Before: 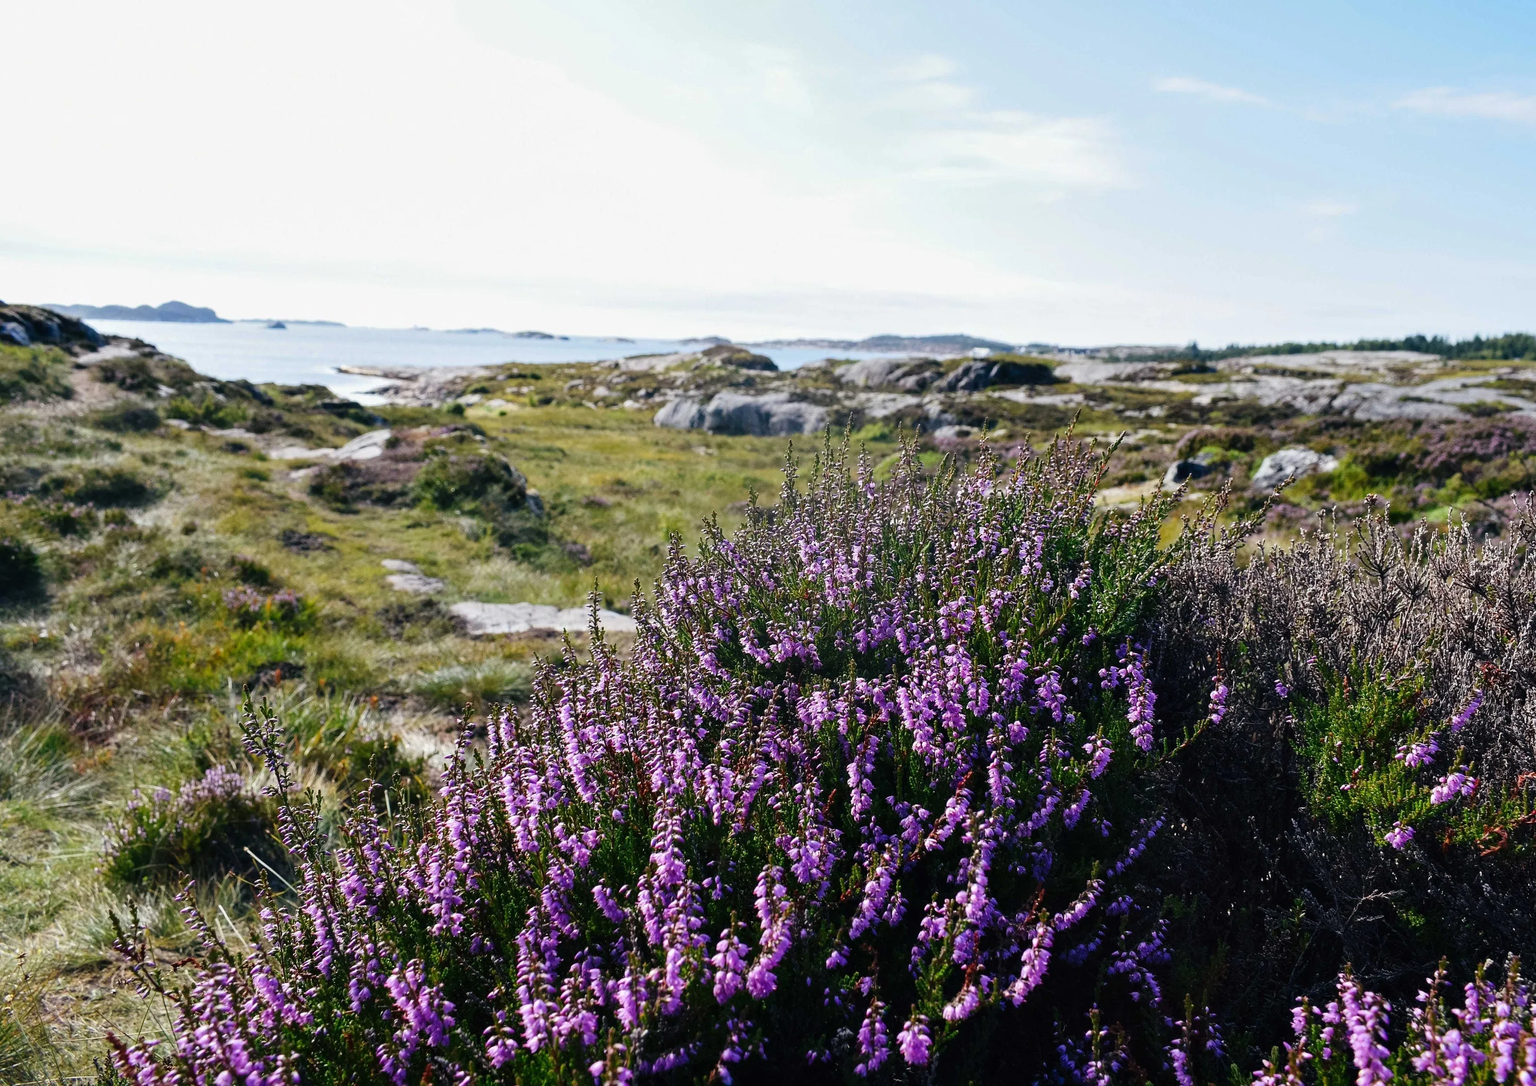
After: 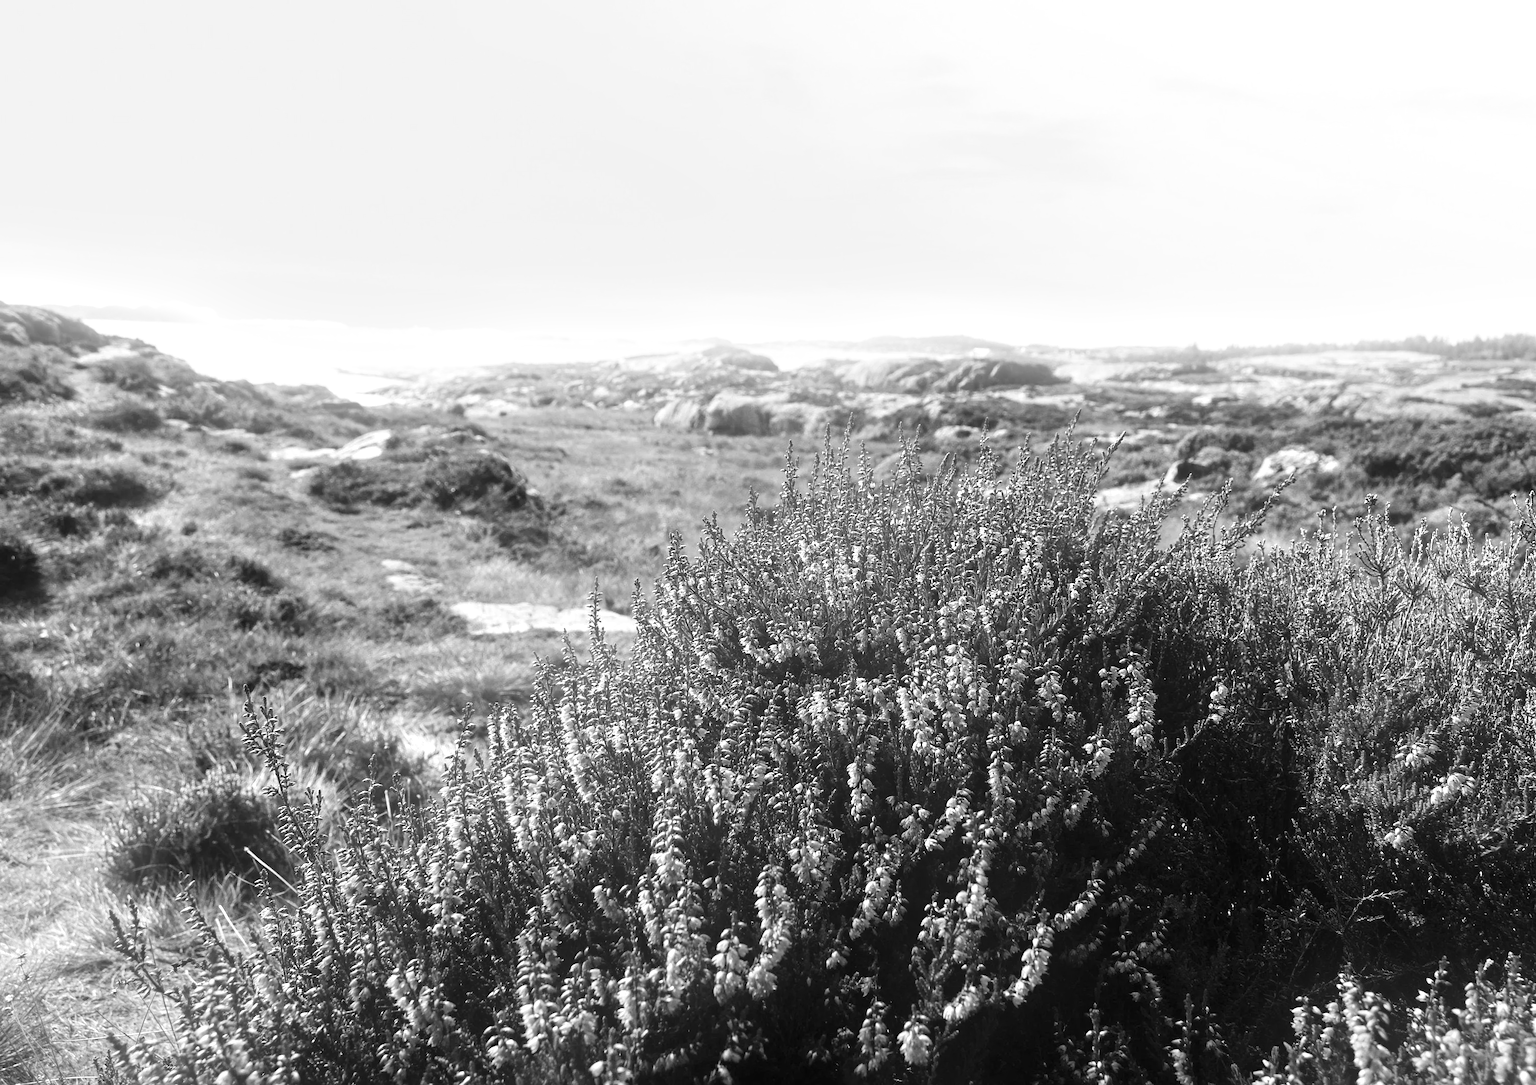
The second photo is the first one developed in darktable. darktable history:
exposure: exposure 0.564 EV, compensate highlight preservation false
monochrome: on, module defaults
bloom: on, module defaults
